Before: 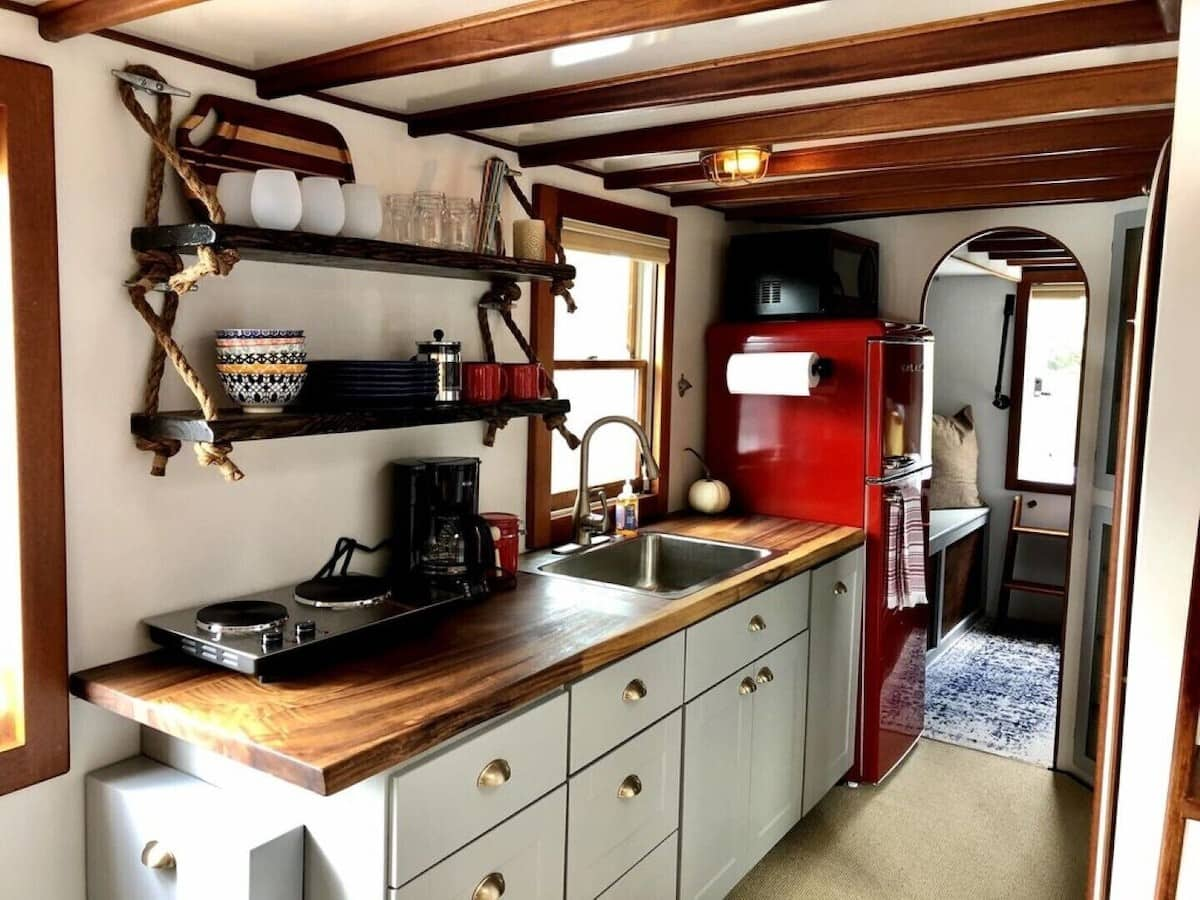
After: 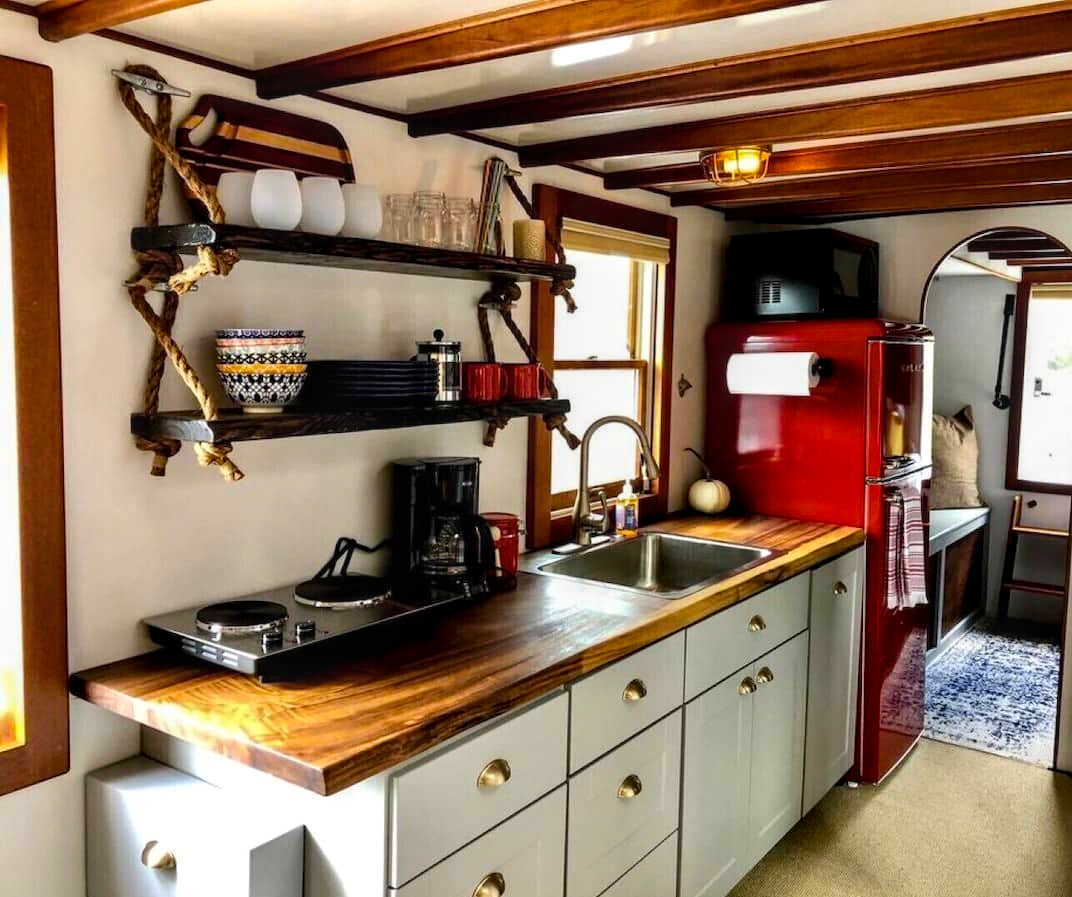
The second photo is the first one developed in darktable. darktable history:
crop: right 9.49%, bottom 0.032%
local contrast: detail 130%
color balance rgb: perceptual saturation grading › global saturation 25.034%, global vibrance 20%
